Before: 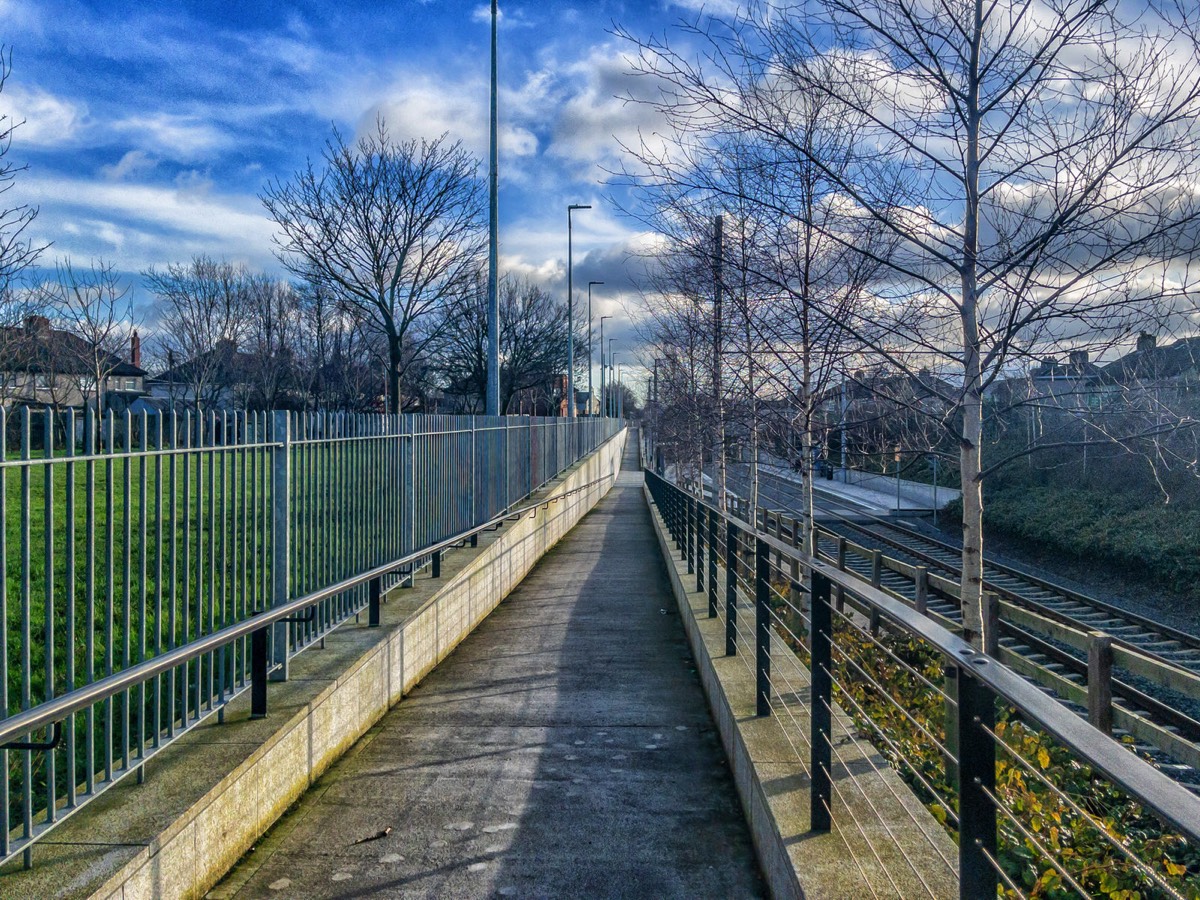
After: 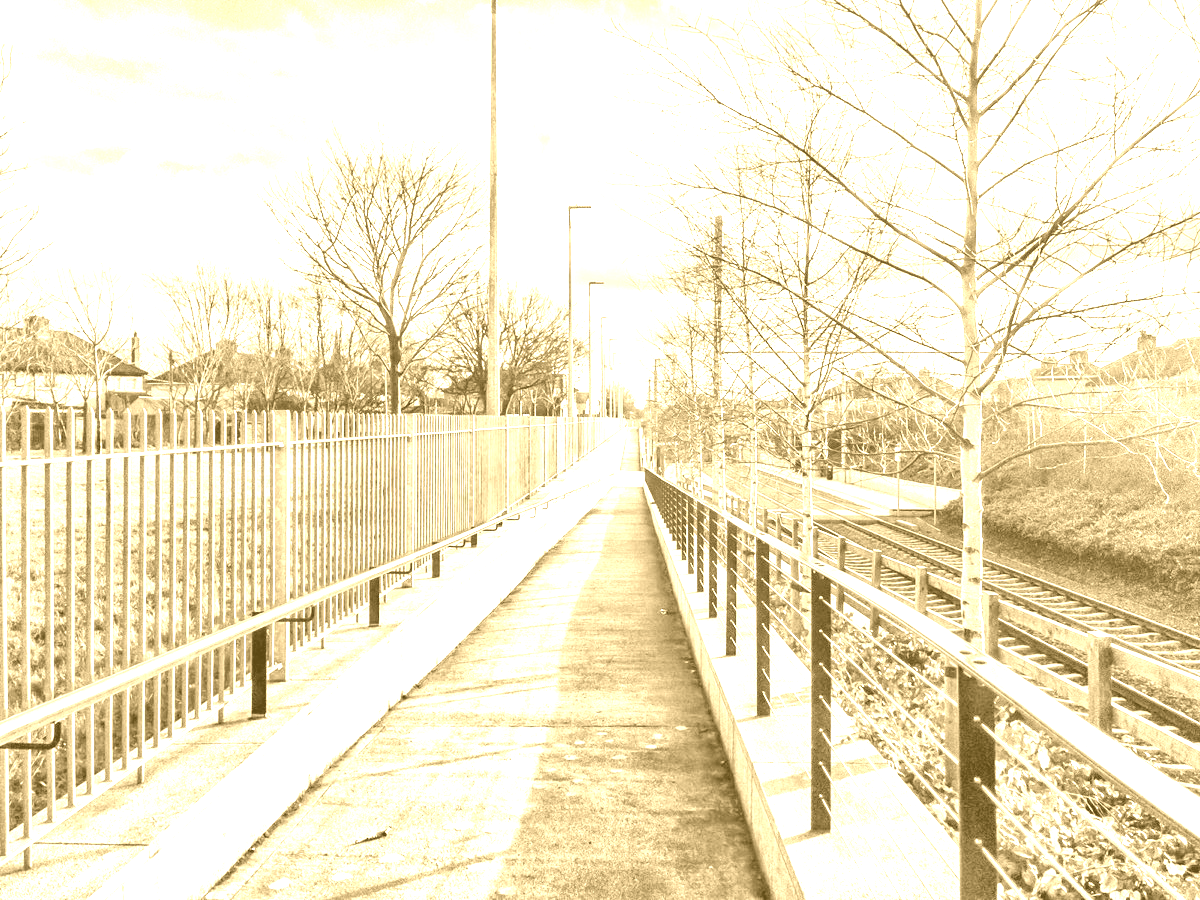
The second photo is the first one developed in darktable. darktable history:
colorize: hue 36°, source mix 100%
exposure: black level correction 0, exposure 1.75 EV, compensate exposure bias true, compensate highlight preservation false
